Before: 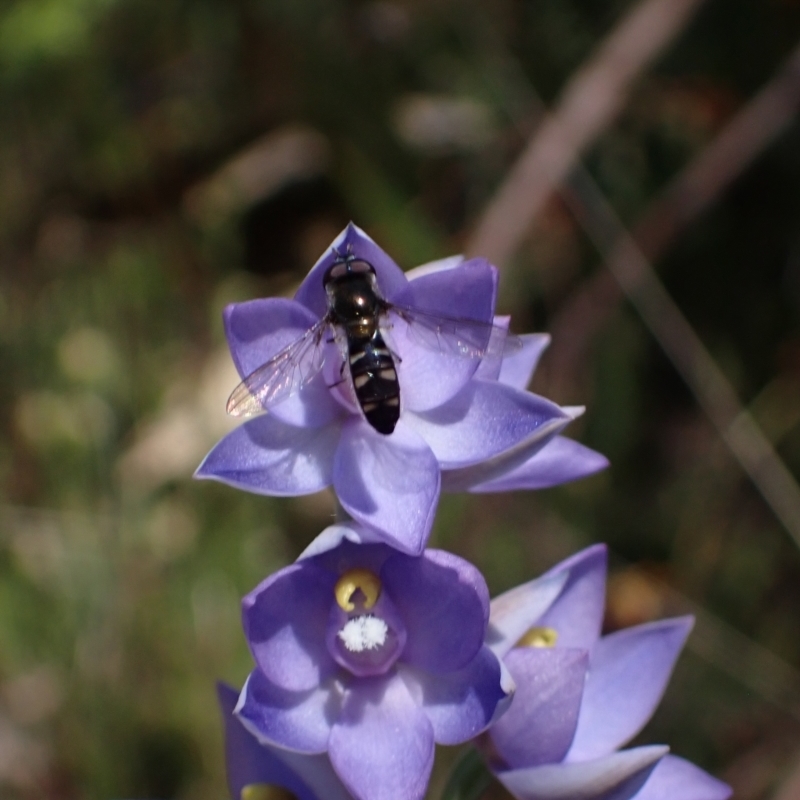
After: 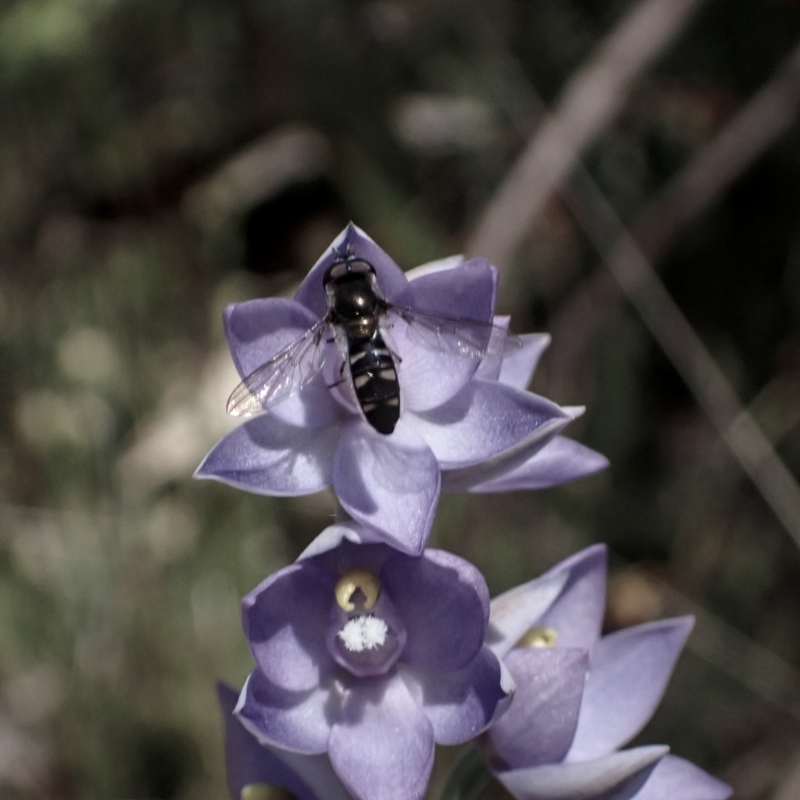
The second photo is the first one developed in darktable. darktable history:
color correction: highlights b* -0.025, saturation 0.535
local contrast: on, module defaults
